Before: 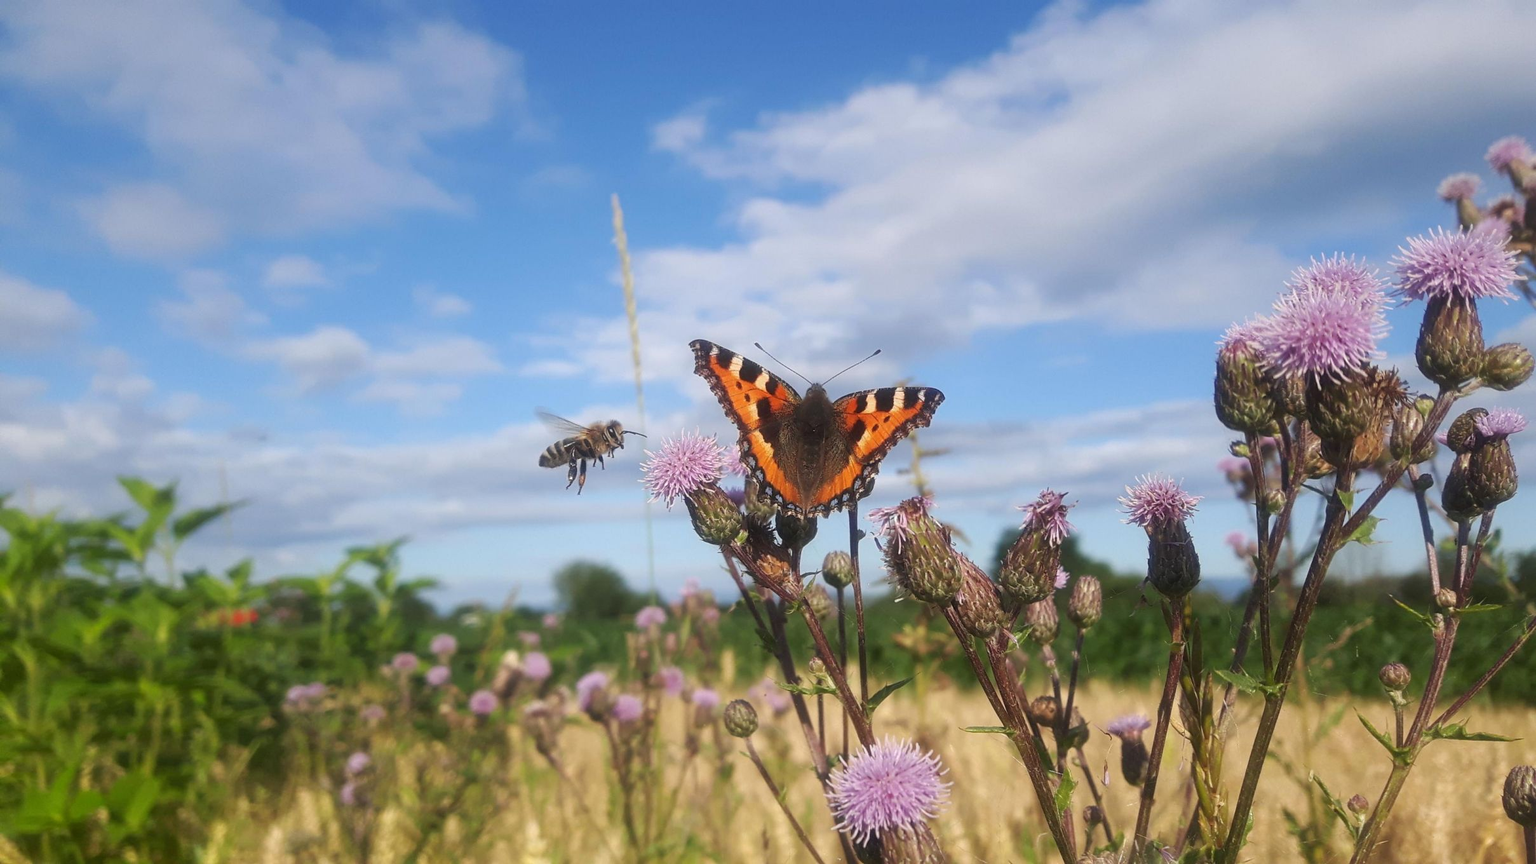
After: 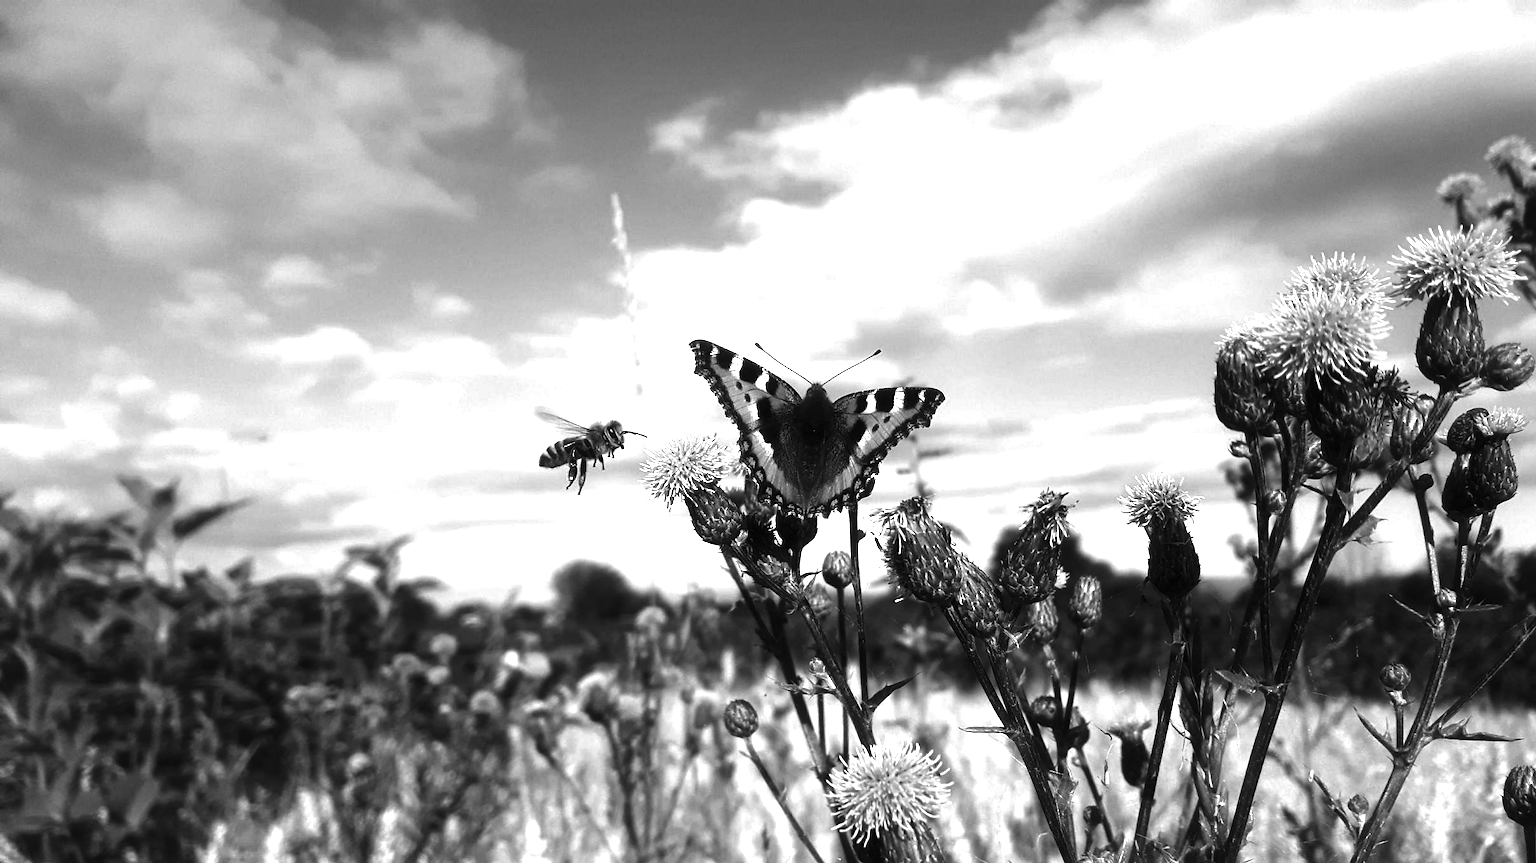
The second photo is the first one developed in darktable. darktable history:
tone equalizer: -8 EV -0.417 EV, -7 EV -0.389 EV, -6 EV -0.333 EV, -5 EV -0.222 EV, -3 EV 0.222 EV, -2 EV 0.333 EV, -1 EV 0.389 EV, +0 EV 0.417 EV, edges refinement/feathering 500, mask exposure compensation -1.57 EV, preserve details no
contrast brightness saturation: contrast -0.03, brightness -0.59, saturation -1
exposure: black level correction 0, exposure 0.7 EV, compensate exposure bias true, compensate highlight preservation false
